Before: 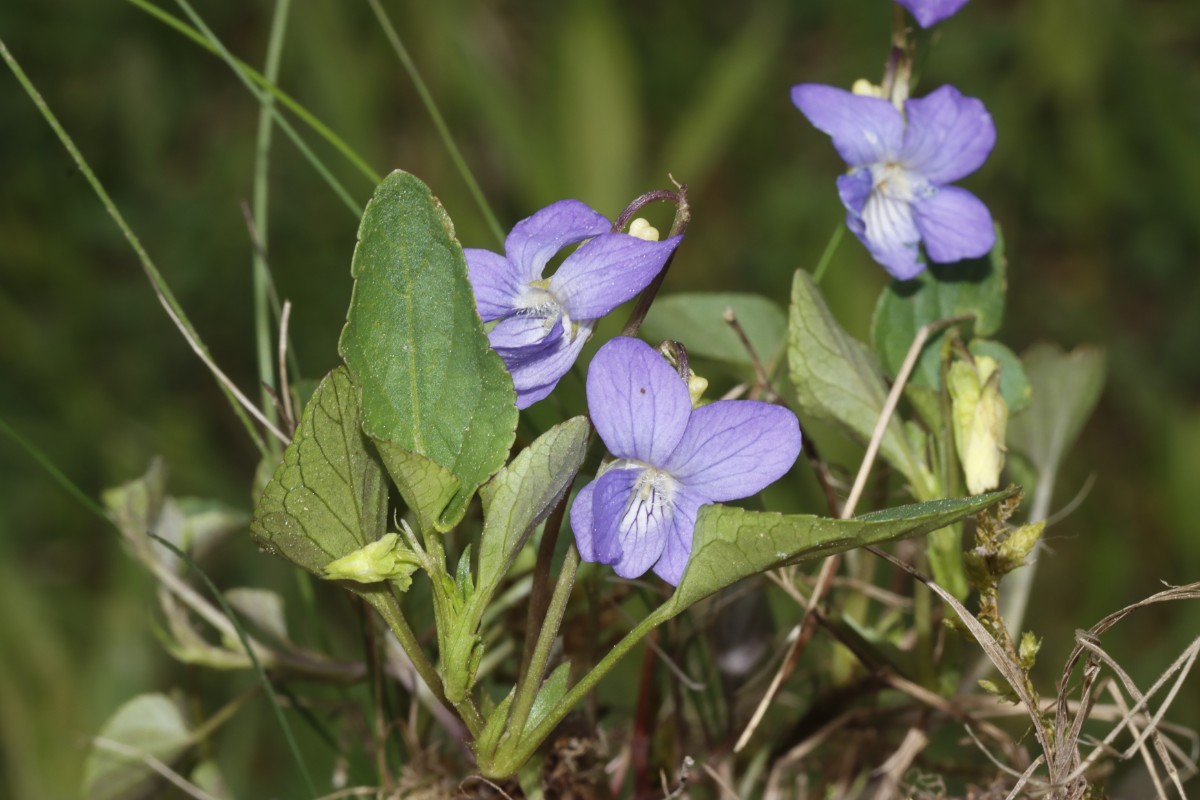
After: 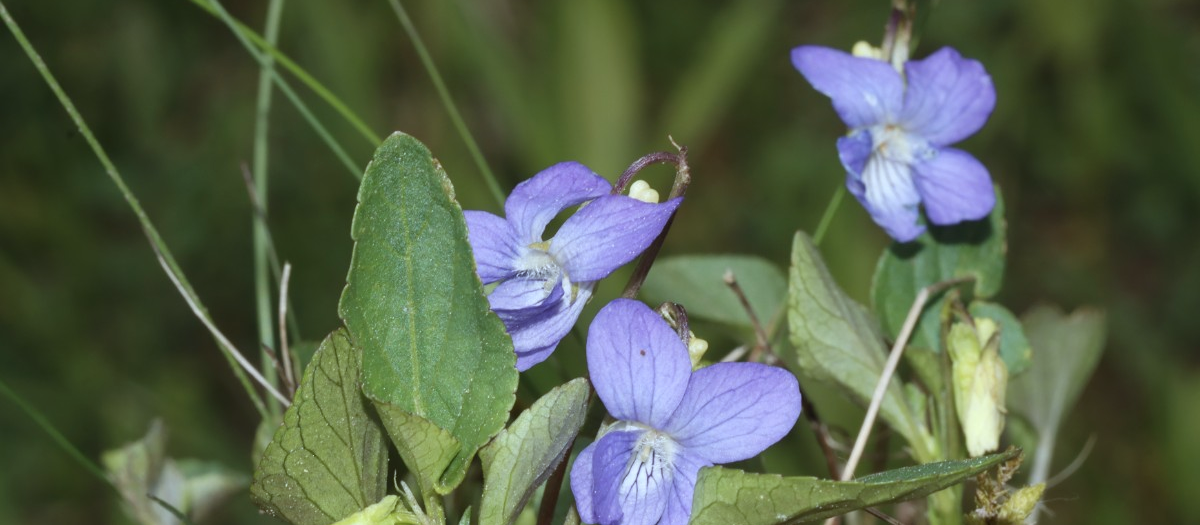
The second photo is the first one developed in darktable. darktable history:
crop and rotate: top 4.848%, bottom 29.503%
color correction: highlights a* -4.18, highlights b* -10.81
